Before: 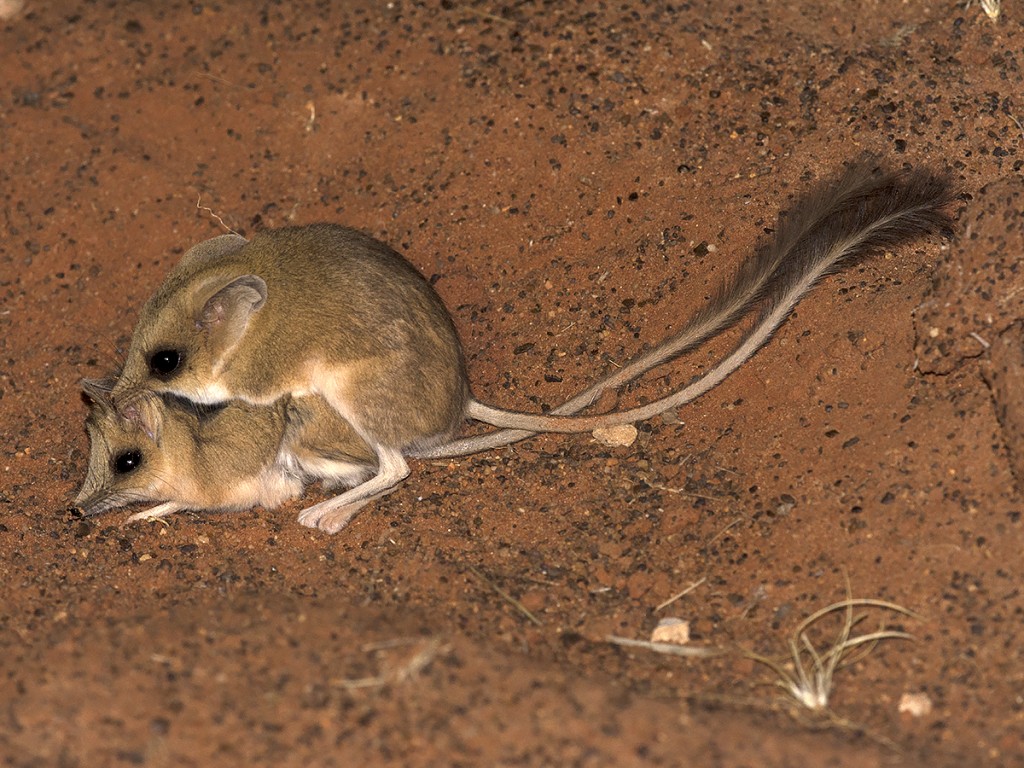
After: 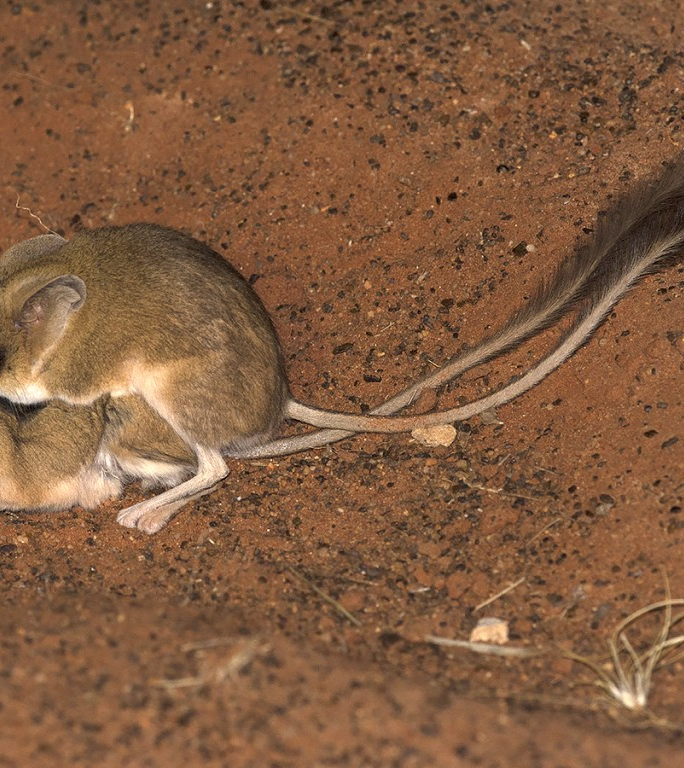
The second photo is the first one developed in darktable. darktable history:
shadows and highlights: shadows 29.61, highlights -30.47, low approximation 0.01, soften with gaussian
crop and rotate: left 17.732%, right 15.423%
contrast equalizer: y [[0.5 ×6], [0.5 ×6], [0.5, 0.5, 0.501, 0.545, 0.707, 0.863], [0 ×6], [0 ×6]]
